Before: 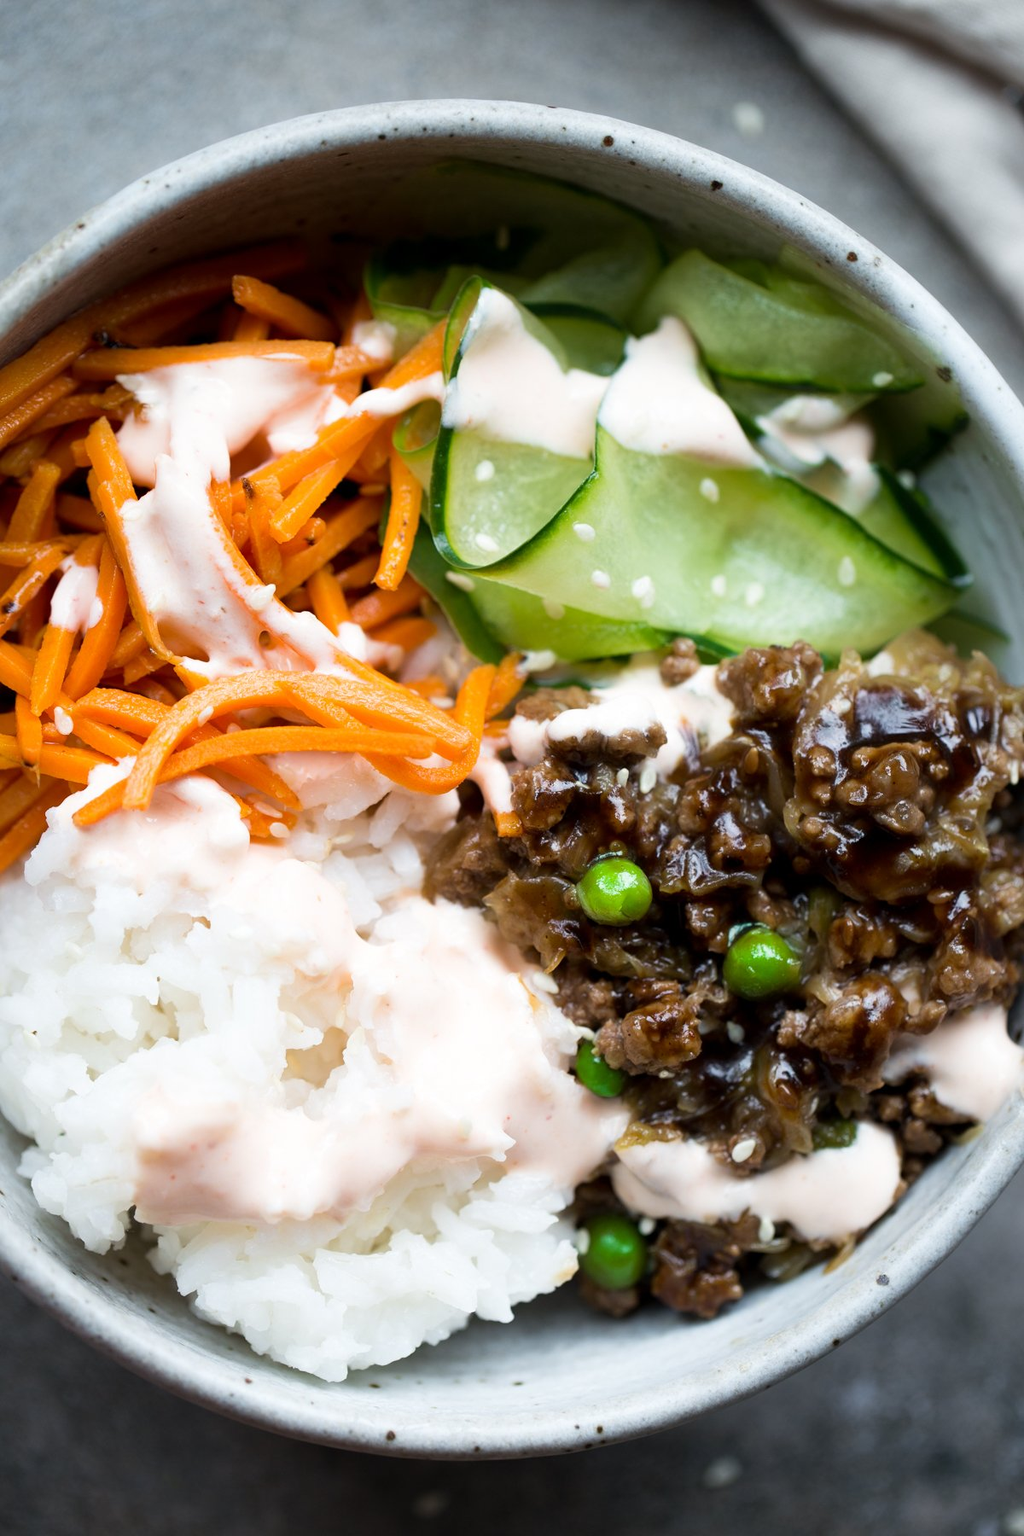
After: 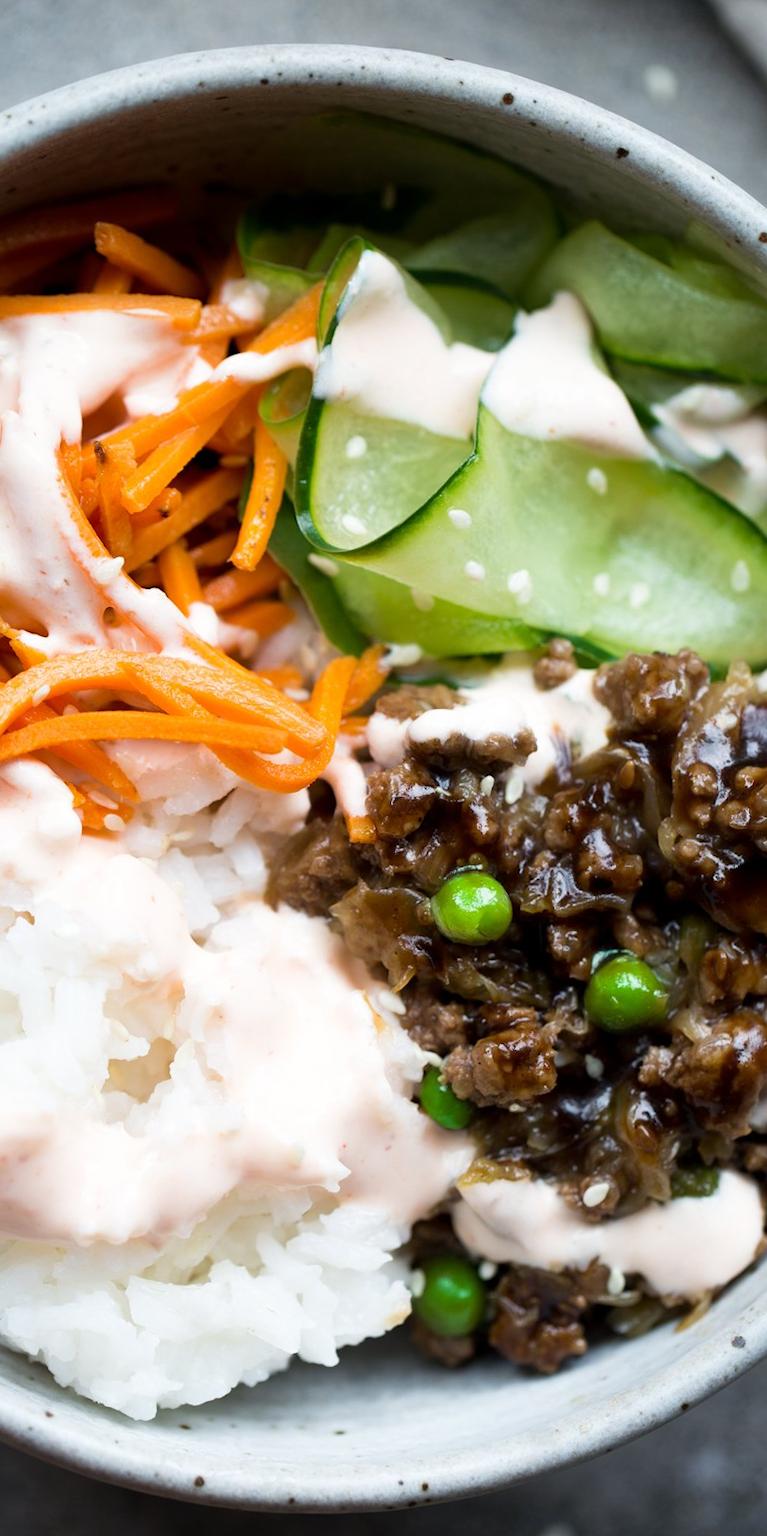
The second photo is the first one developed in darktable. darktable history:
crop and rotate: angle -3.05°, left 14.074%, top 0.035%, right 10.986%, bottom 0.016%
